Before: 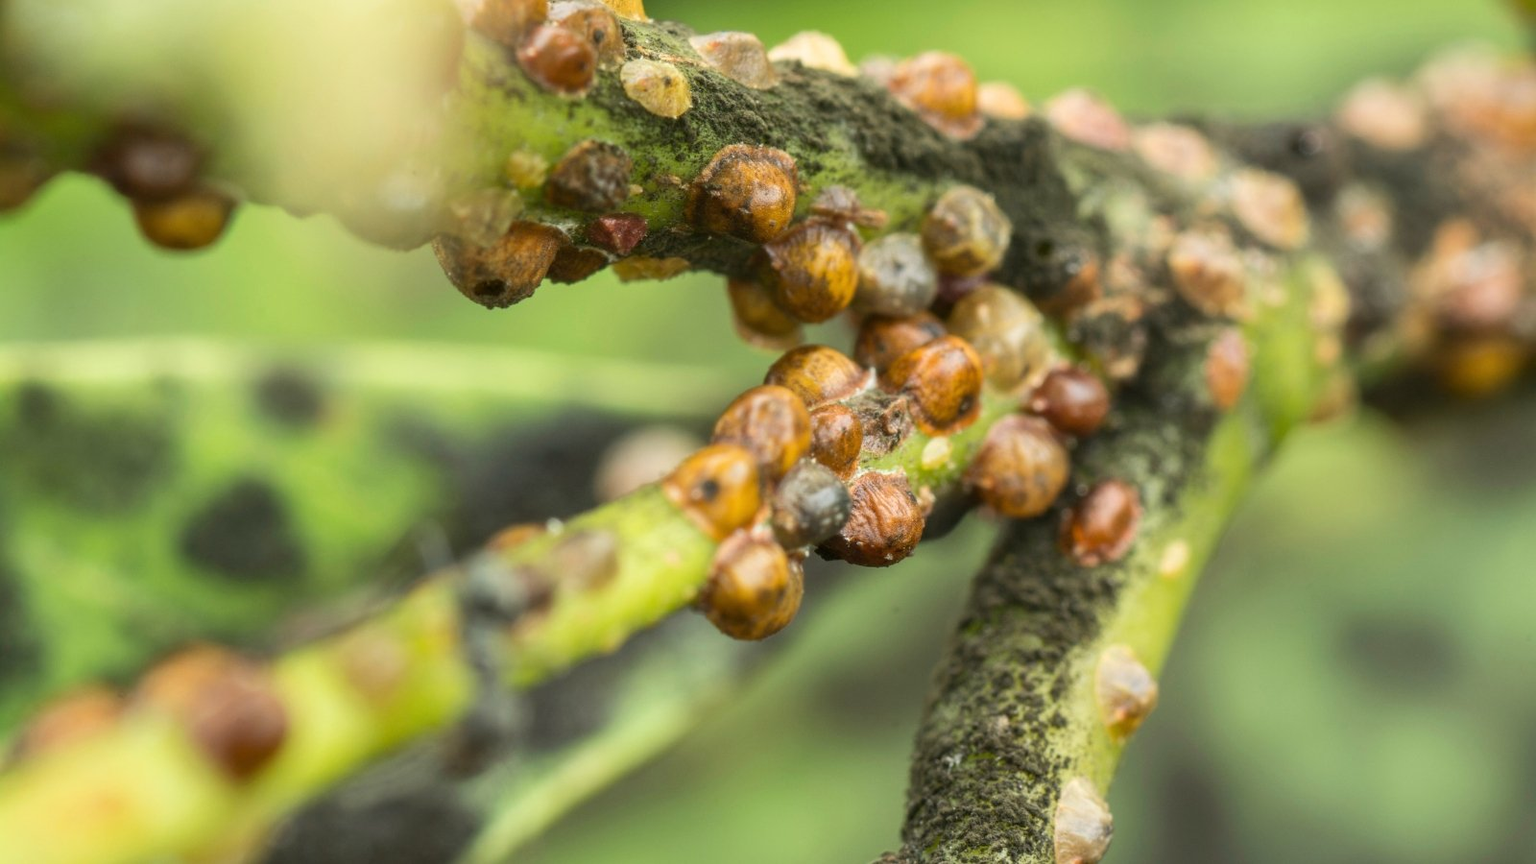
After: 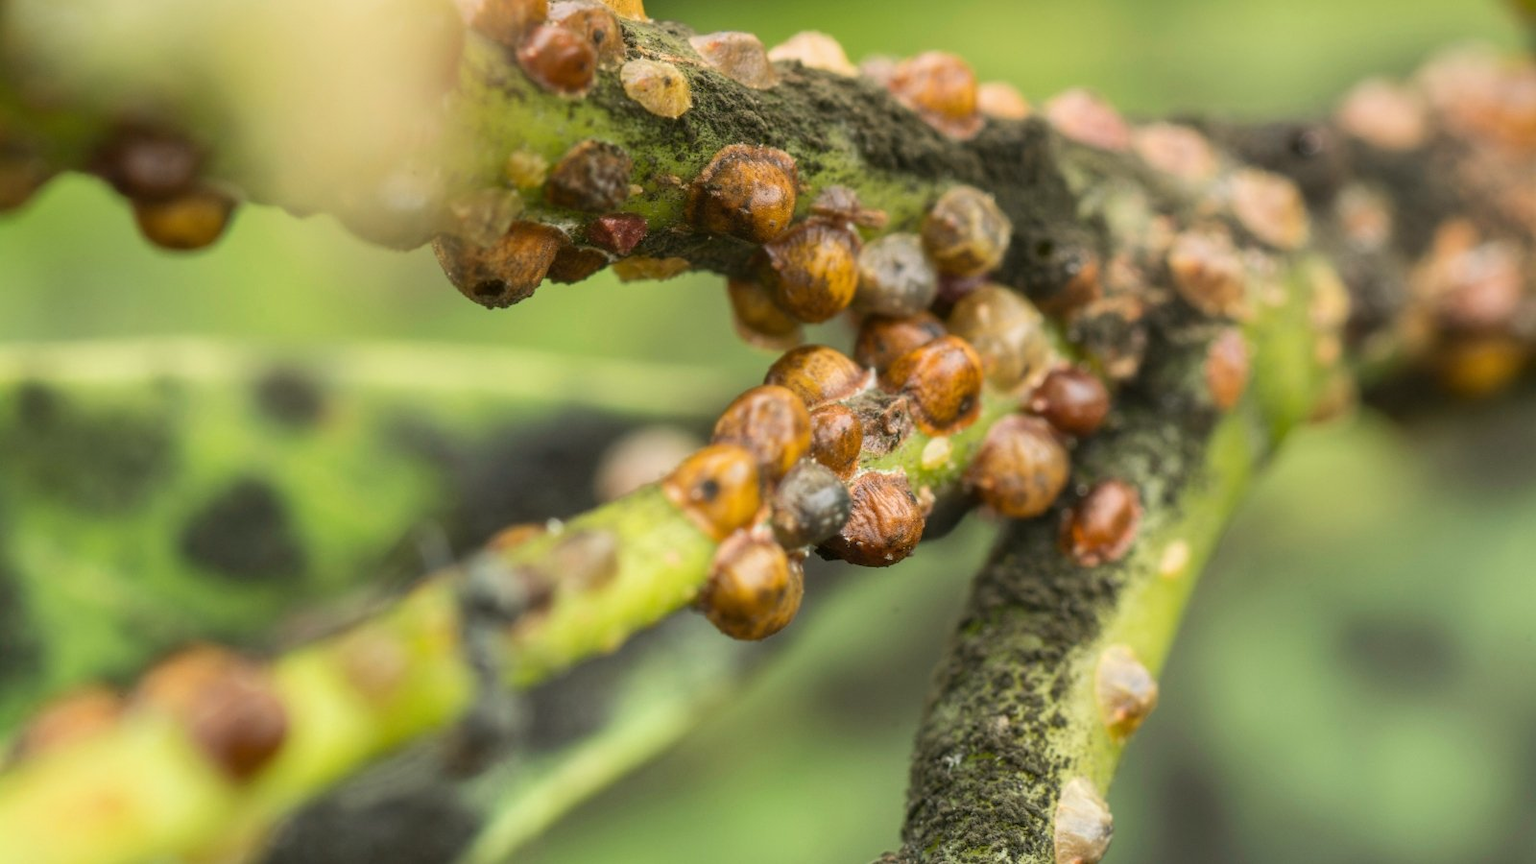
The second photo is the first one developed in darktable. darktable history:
graduated density: density 0.38 EV, hardness 21%, rotation -6.11°, saturation 32%
tone equalizer: on, module defaults
